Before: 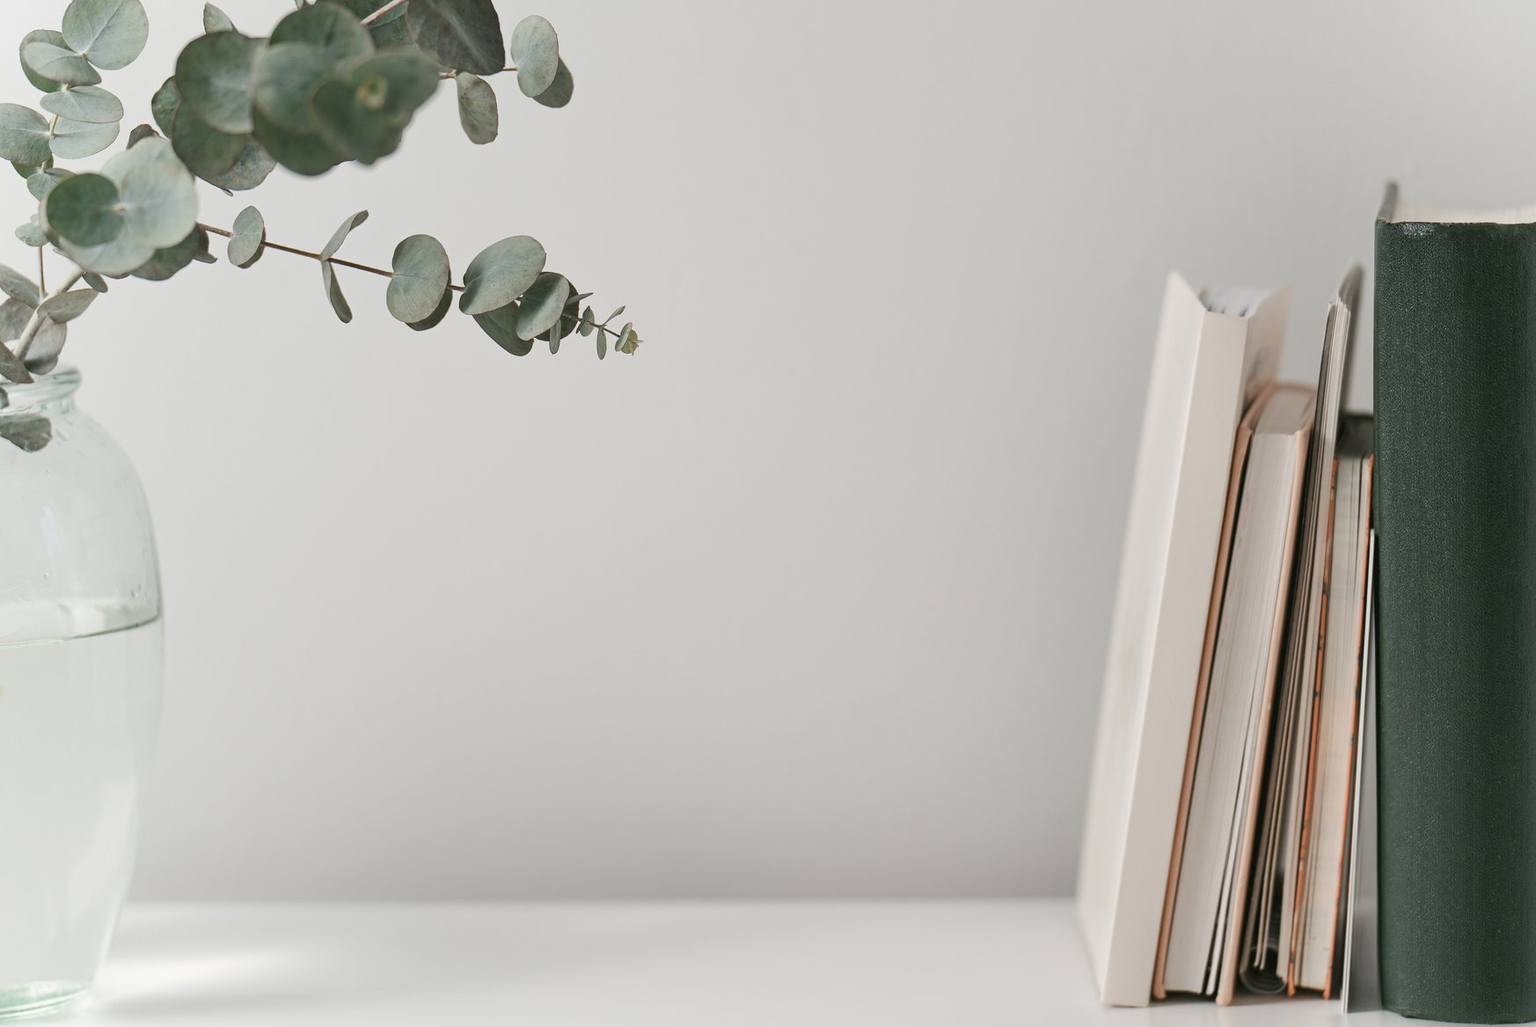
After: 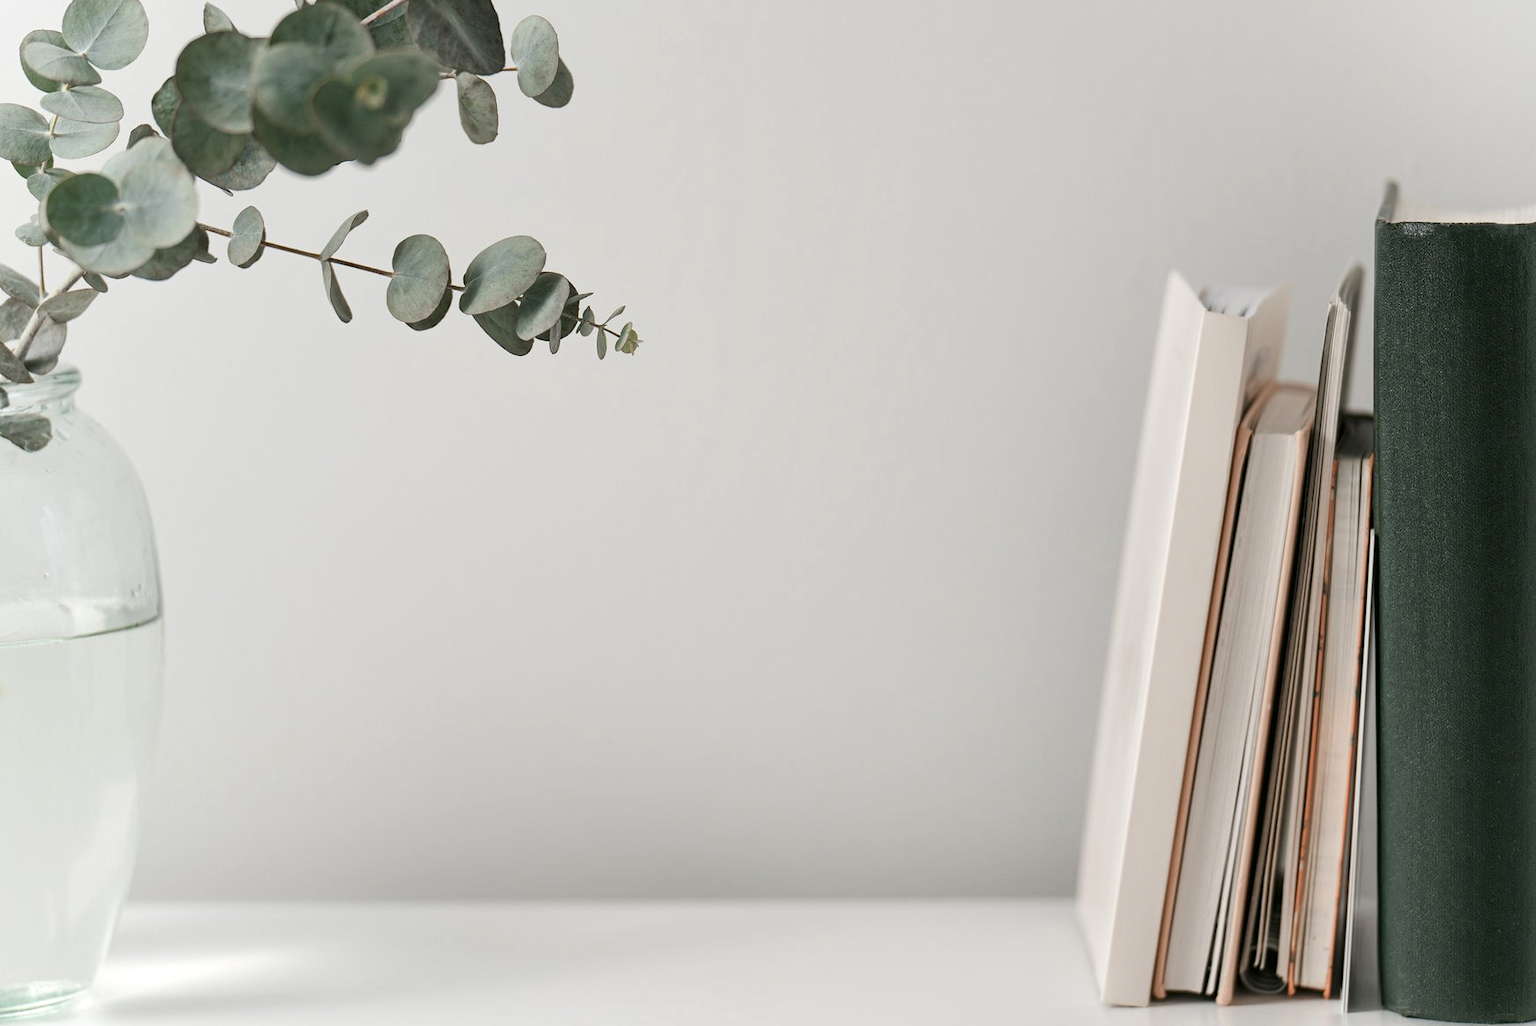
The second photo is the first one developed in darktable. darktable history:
local contrast: highlights 102%, shadows 102%, detail 119%, midtone range 0.2
tone equalizer: -8 EV -0.425 EV, -7 EV -0.413 EV, -6 EV -0.317 EV, -5 EV -0.184 EV, -3 EV 0.257 EV, -2 EV 0.33 EV, -1 EV 0.403 EV, +0 EV 0.392 EV
exposure: exposure -0.33 EV, compensate highlight preservation false
